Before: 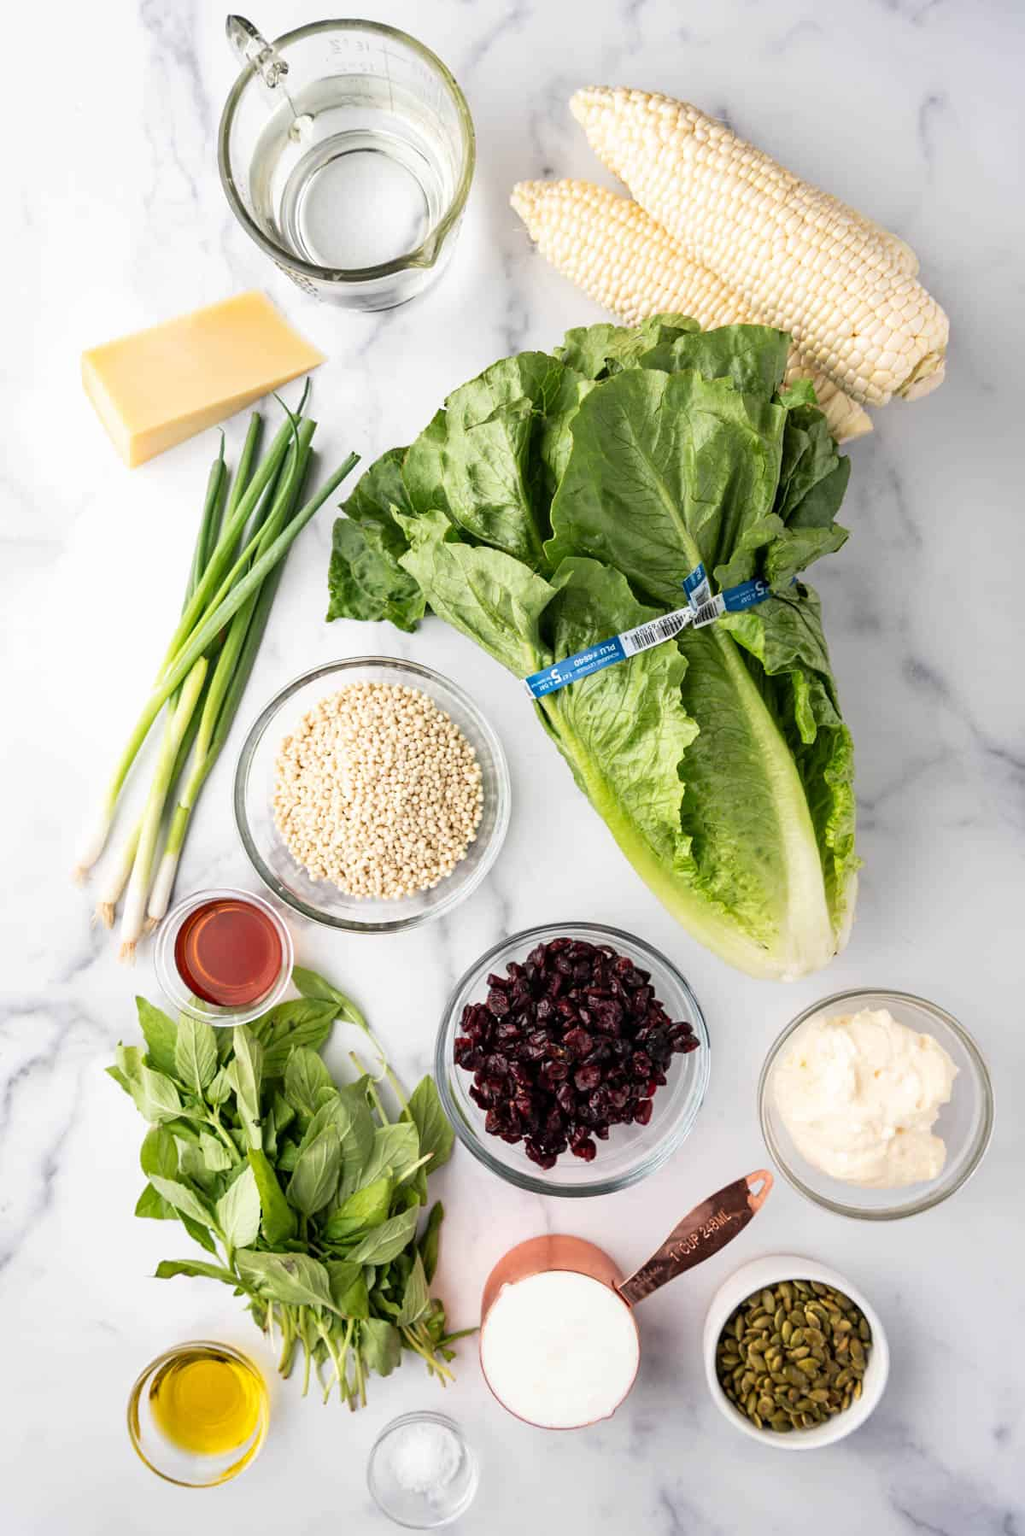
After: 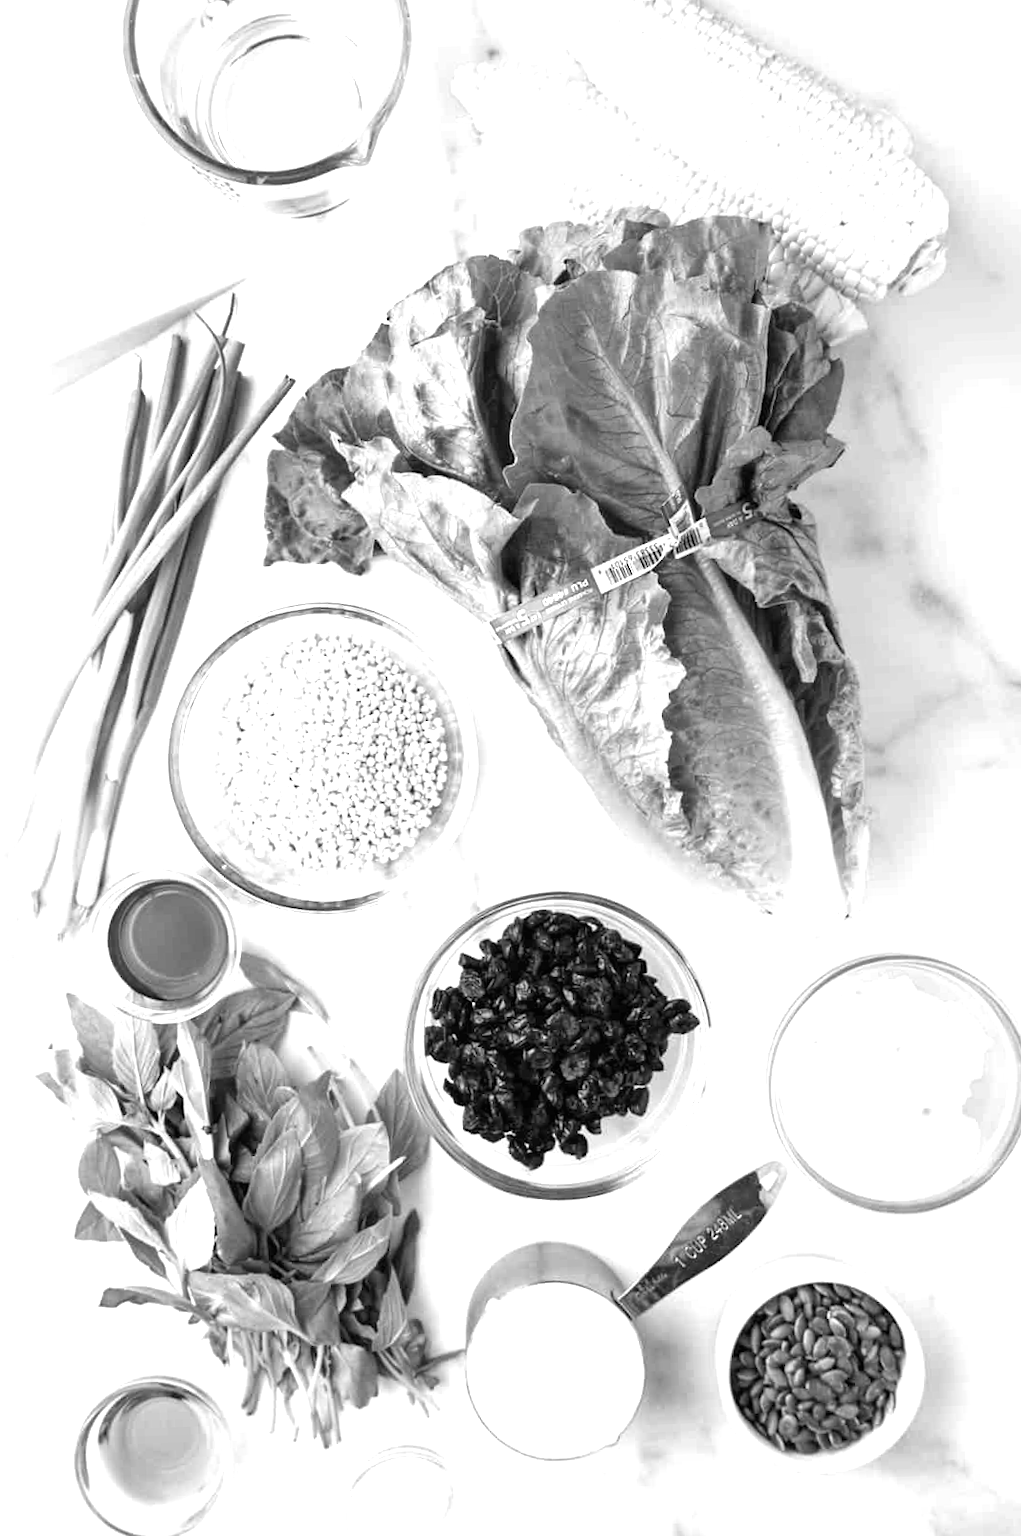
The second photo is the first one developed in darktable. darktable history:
crop and rotate: angle 2.13°, left 6.054%, top 5.702%
exposure: black level correction 0, exposure 0.895 EV, compensate exposure bias true, compensate highlight preservation false
color calibration: output gray [0.22, 0.42, 0.37, 0], x 0.37, y 0.382, temperature 4303.52 K, saturation algorithm version 1 (2020)
